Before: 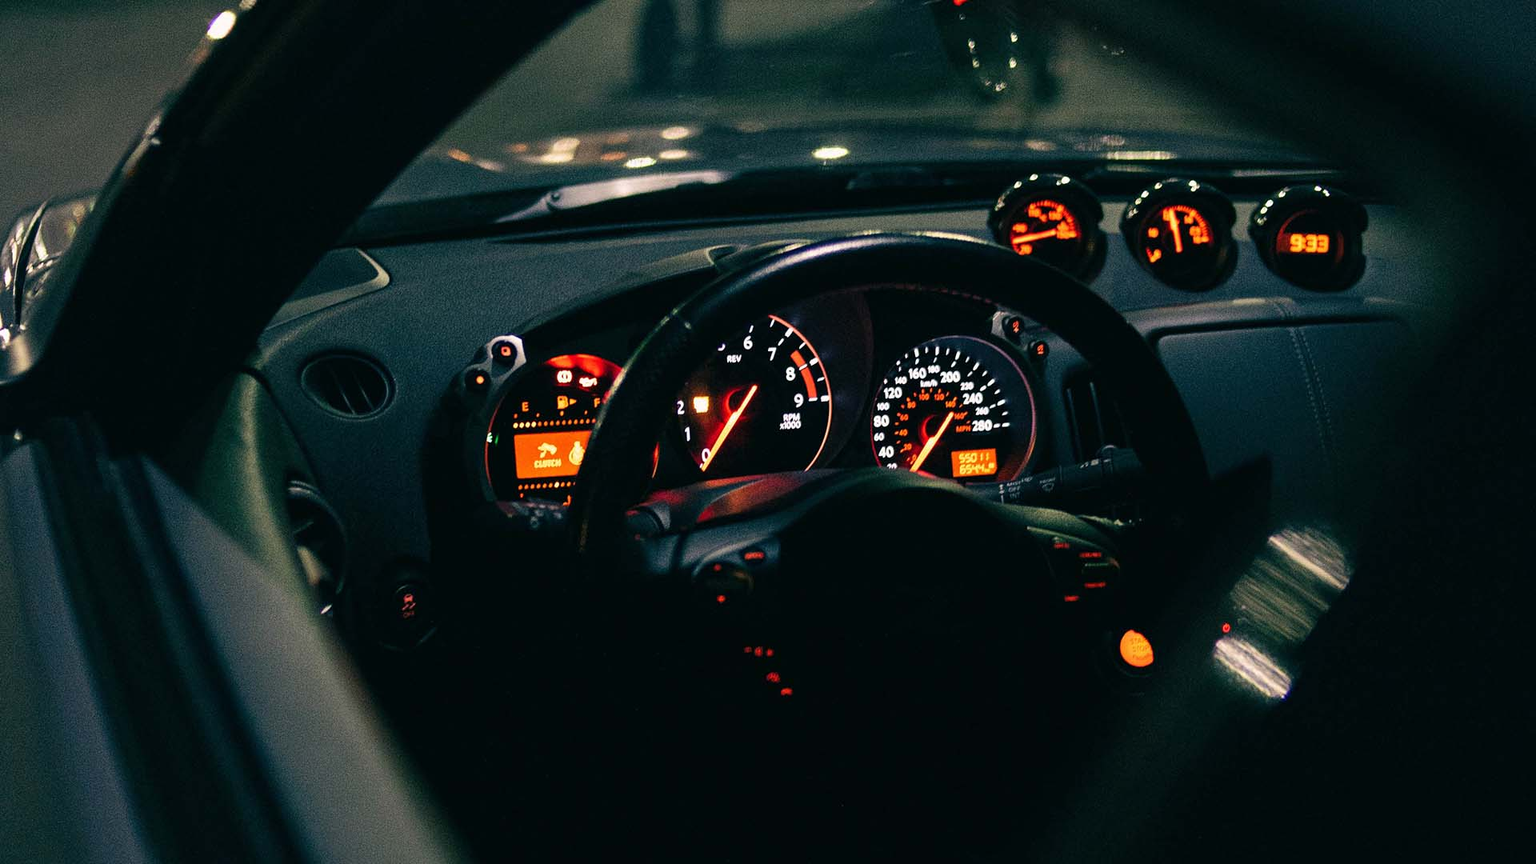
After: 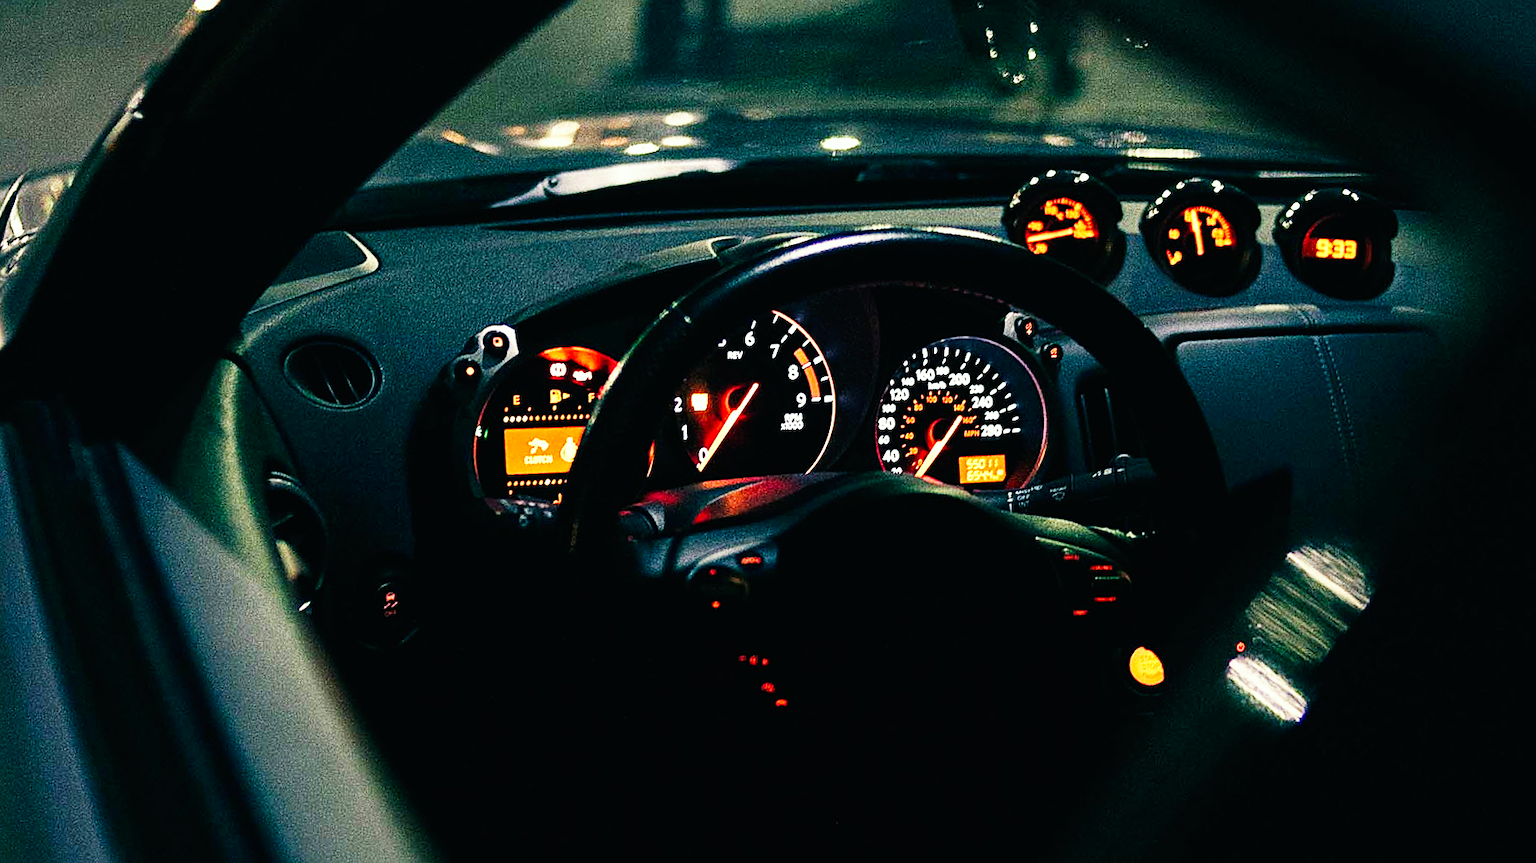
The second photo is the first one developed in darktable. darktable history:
sharpen: on, module defaults
crop and rotate: angle -1.31°
color correction: highlights a* -2.52, highlights b* 2.57
base curve: curves: ch0 [(0, 0) (0.007, 0.004) (0.027, 0.03) (0.046, 0.07) (0.207, 0.54) (0.442, 0.872) (0.673, 0.972) (1, 1)], preserve colors none
